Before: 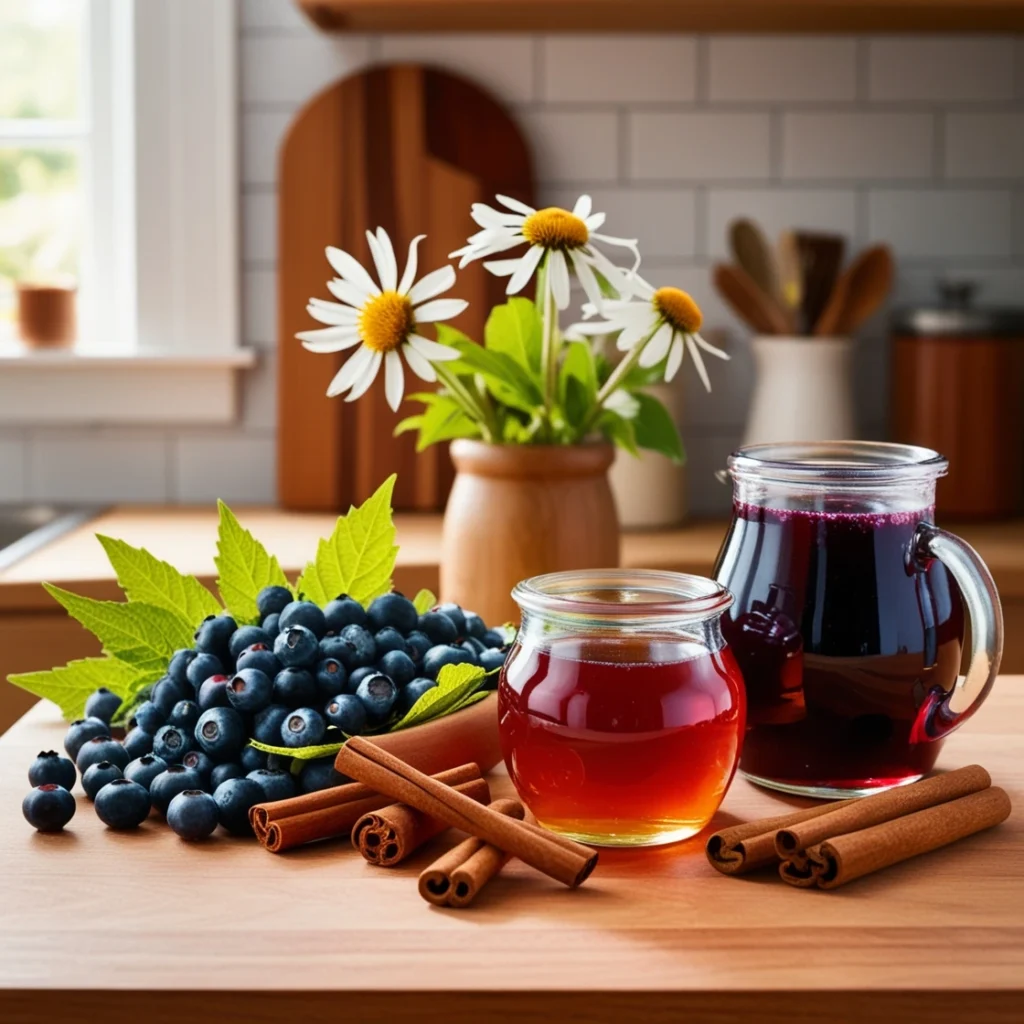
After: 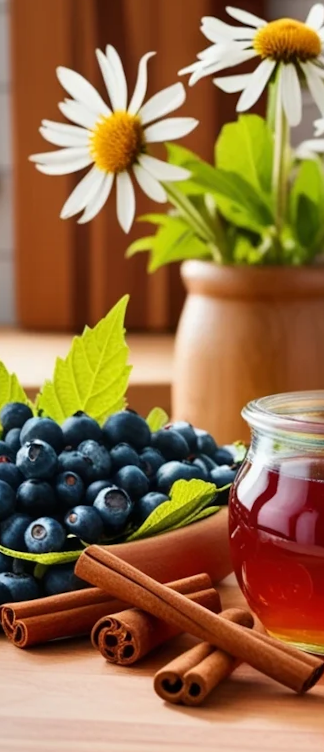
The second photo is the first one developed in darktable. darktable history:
rotate and perspective: rotation 0.062°, lens shift (vertical) 0.115, lens shift (horizontal) -0.133, crop left 0.047, crop right 0.94, crop top 0.061, crop bottom 0.94
crop and rotate: left 21.77%, top 18.528%, right 44.676%, bottom 2.997%
